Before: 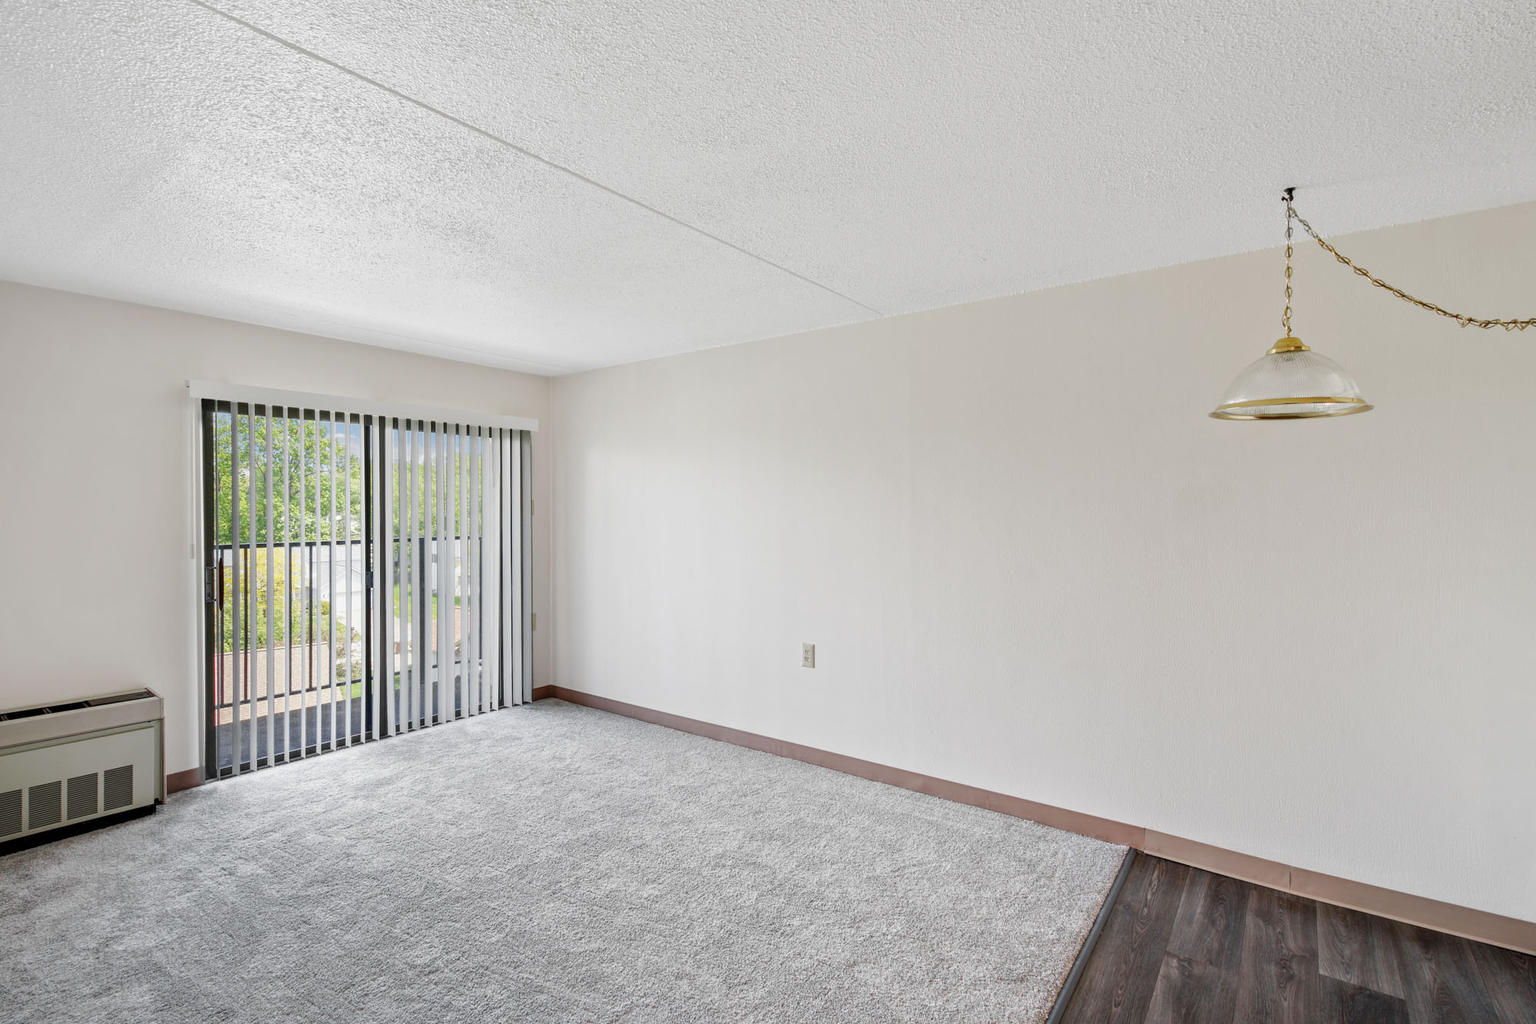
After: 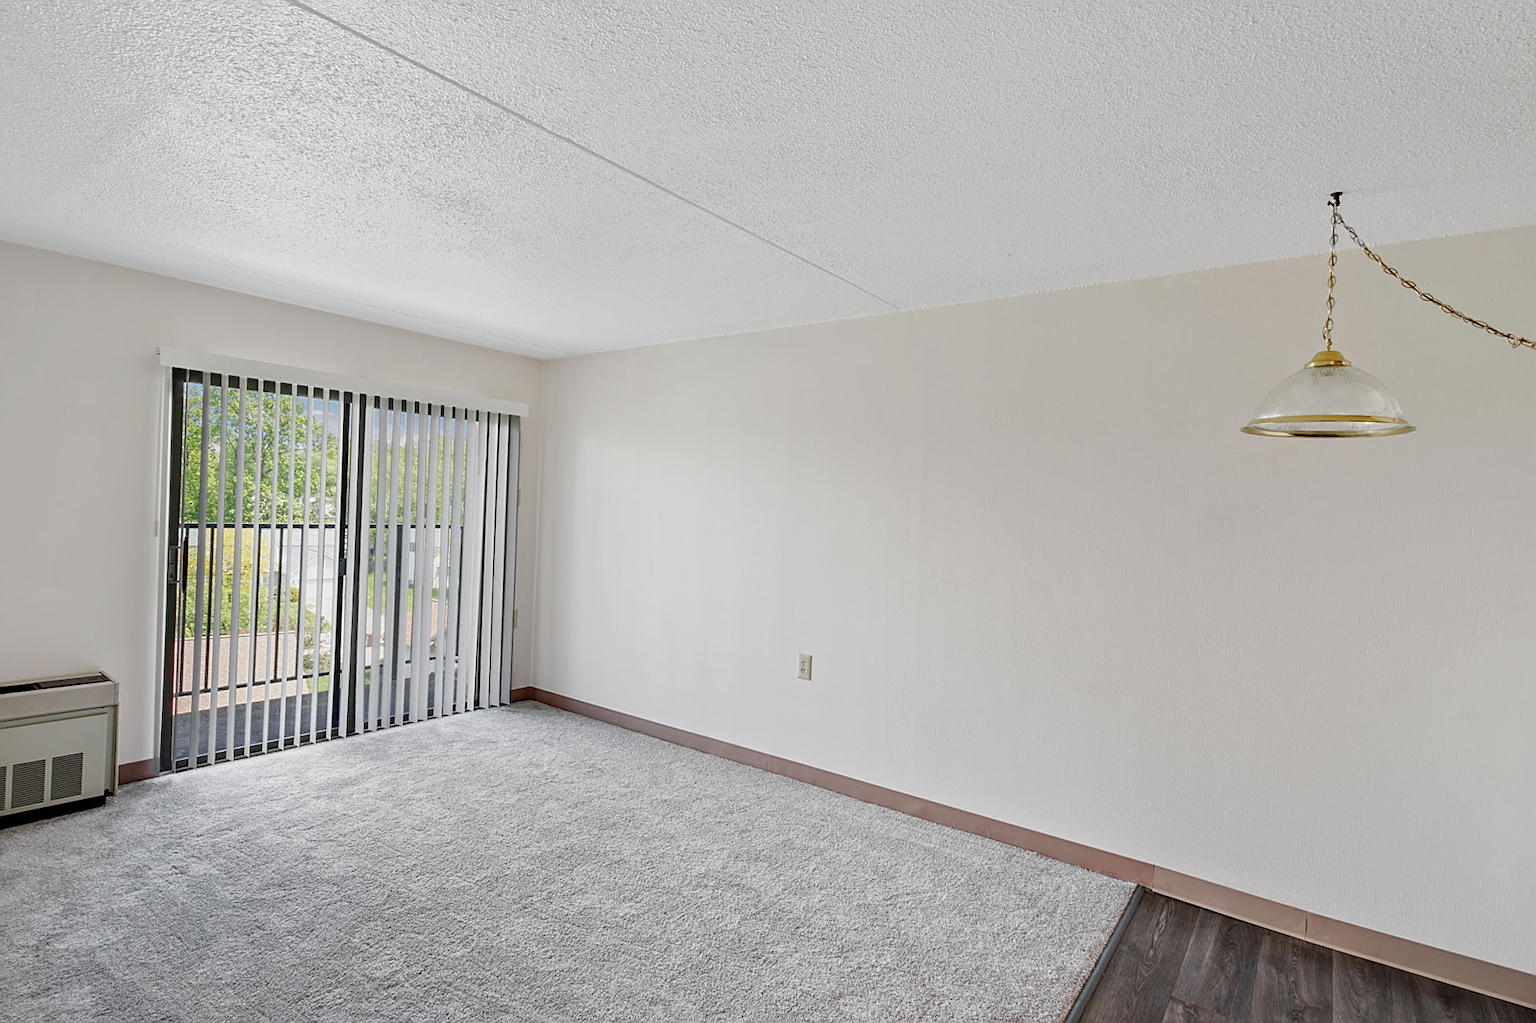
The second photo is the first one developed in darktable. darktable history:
sharpen: on, module defaults
exposure: exposure -0.152 EV, compensate highlight preservation false
crop and rotate: angle -2.41°
